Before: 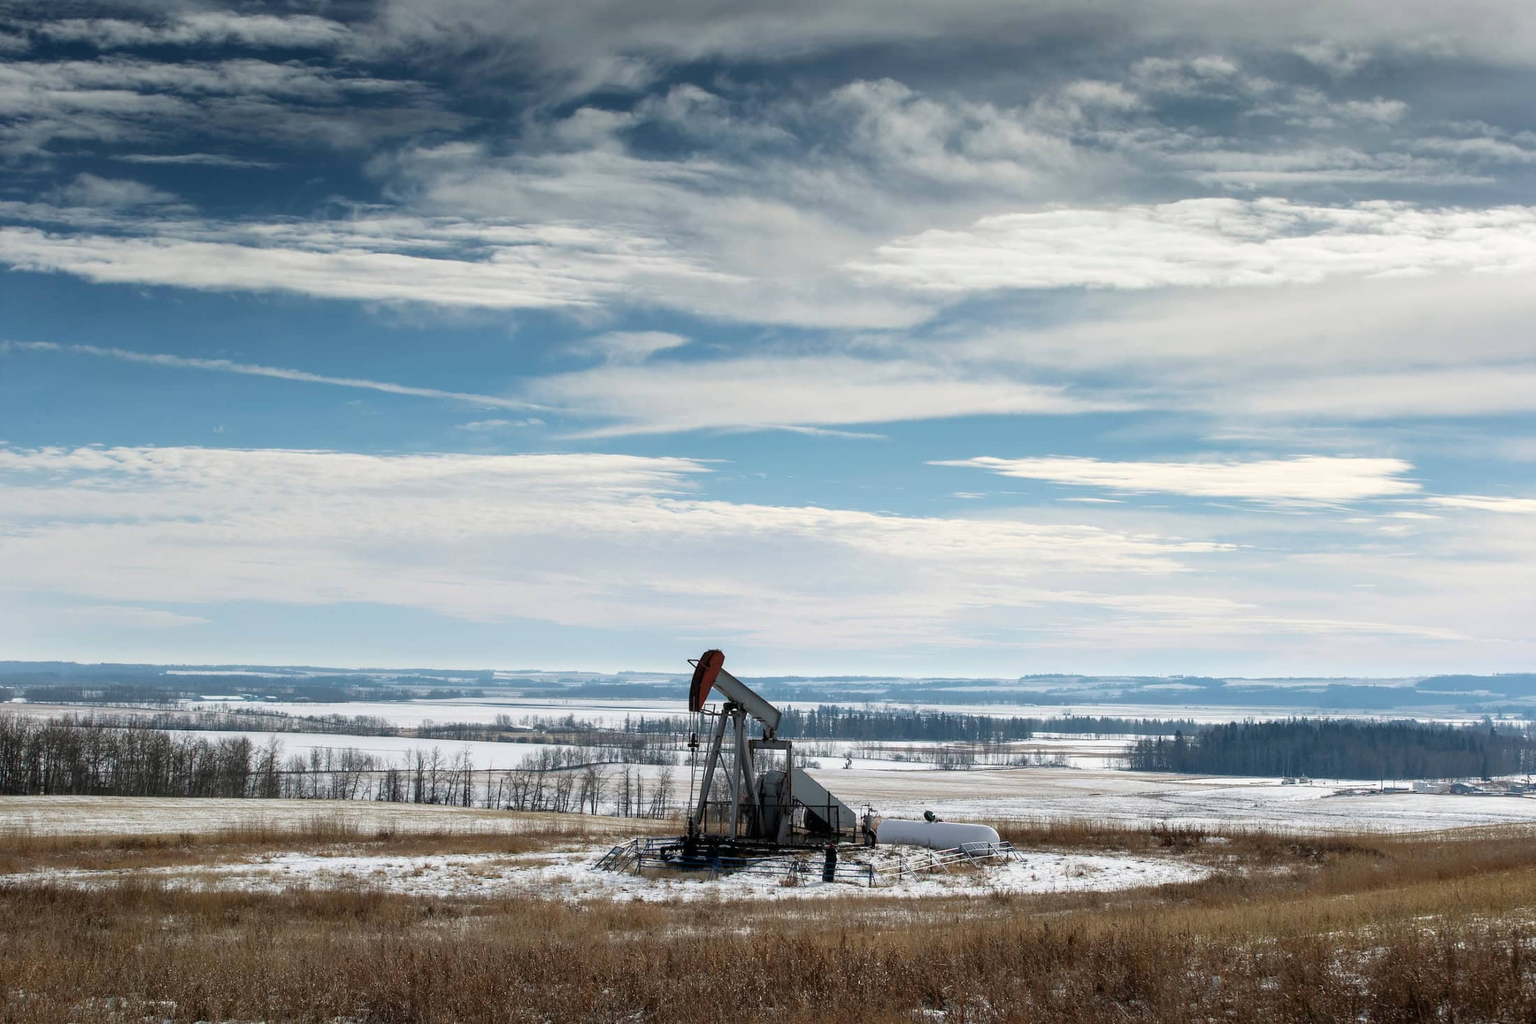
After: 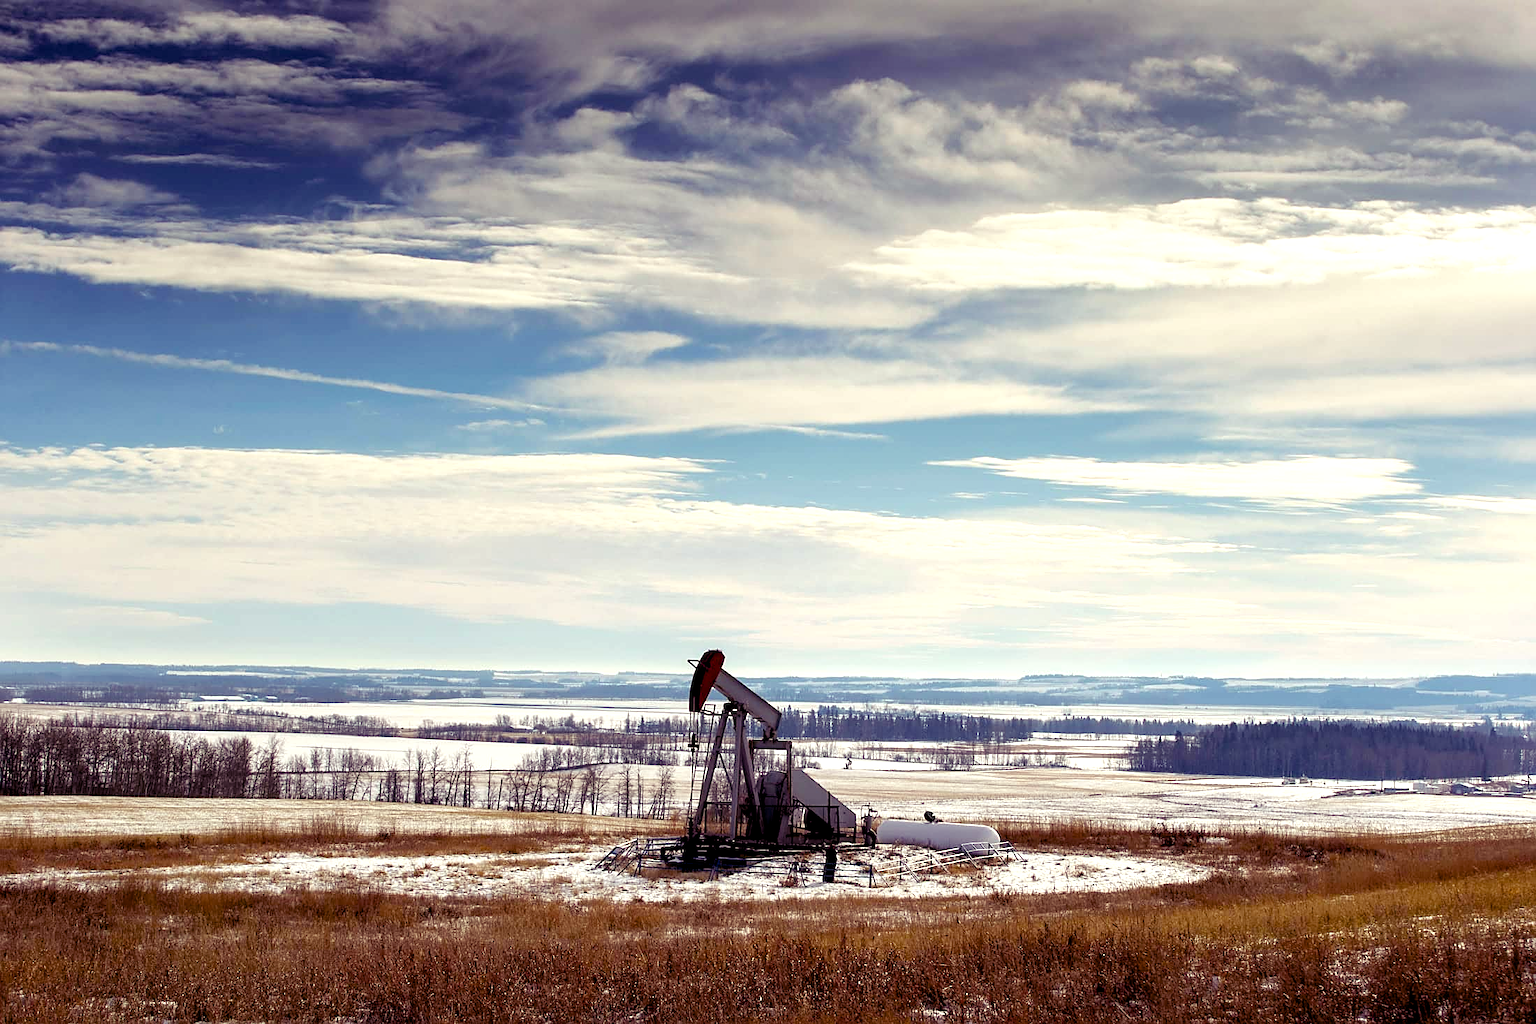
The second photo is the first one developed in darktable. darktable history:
sharpen: on, module defaults
color balance rgb: shadows lift › luminance -21.66%, shadows lift › chroma 8.98%, shadows lift › hue 283.37°, power › chroma 1.55%, power › hue 25.59°, highlights gain › luminance 6.08%, highlights gain › chroma 2.55%, highlights gain › hue 90°, global offset › luminance -0.87%, perceptual saturation grading › global saturation 27.49%, perceptual saturation grading › highlights -28.39%, perceptual saturation grading › mid-tones 15.22%, perceptual saturation grading › shadows 33.98%, perceptual brilliance grading › highlights 10%, perceptual brilliance grading › mid-tones 5%
